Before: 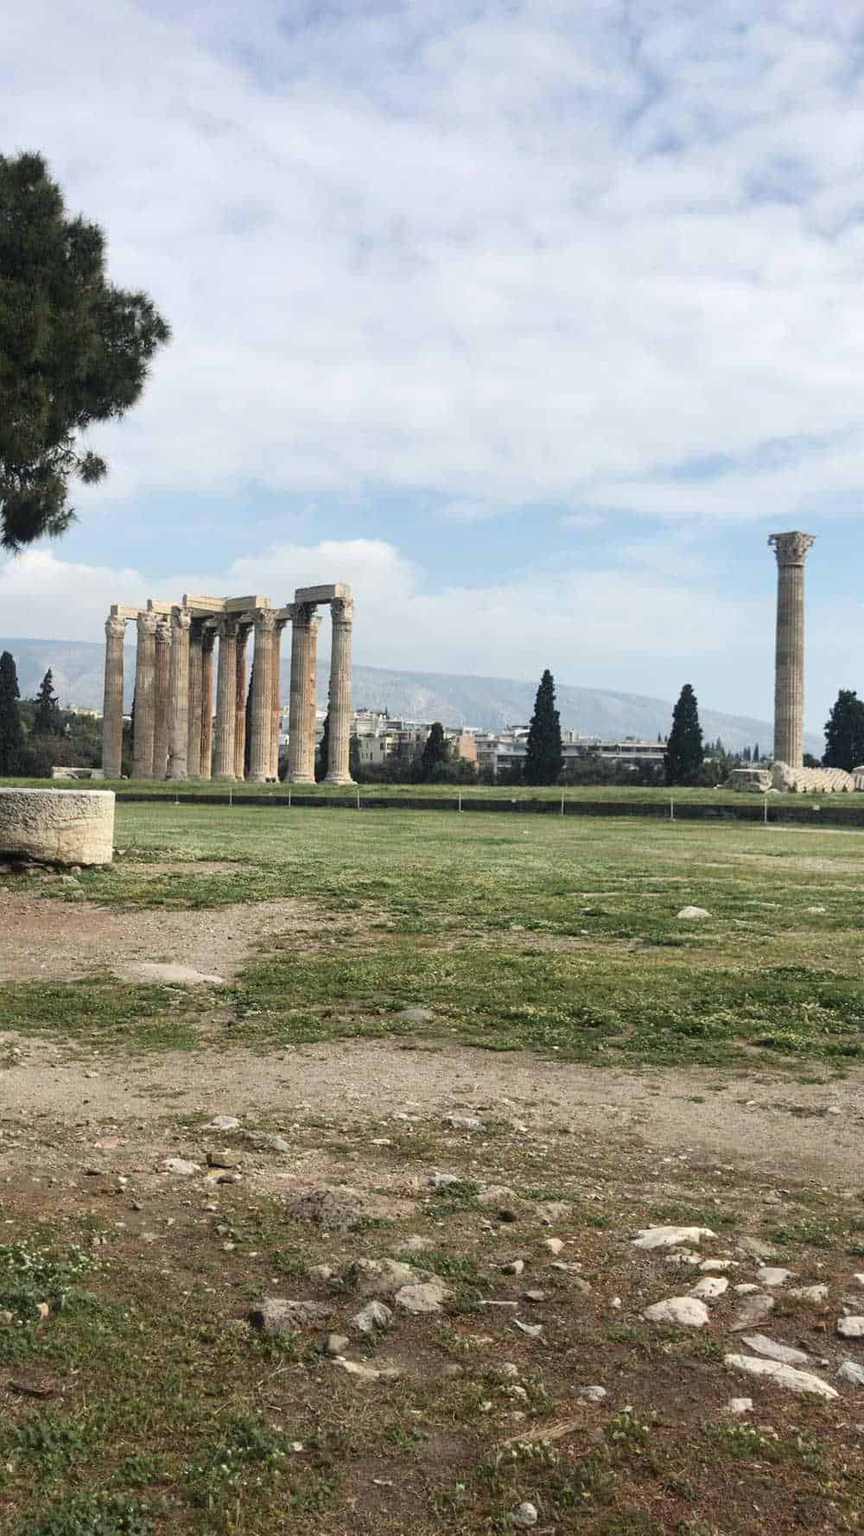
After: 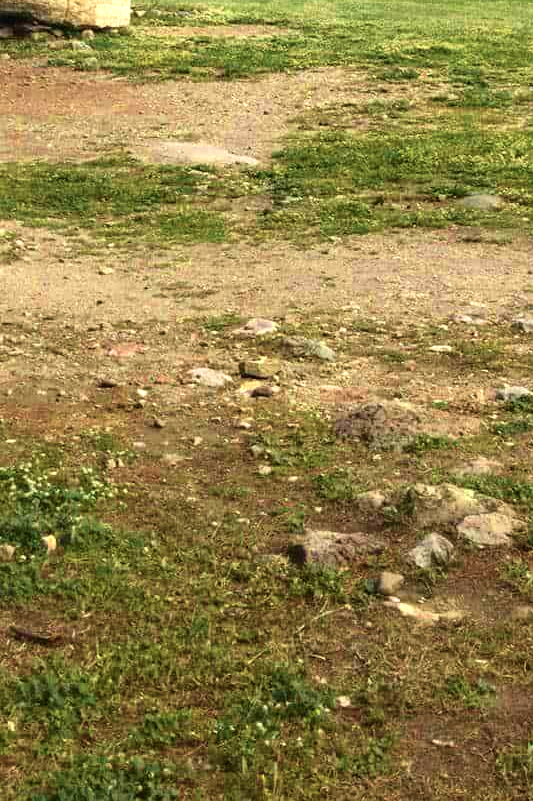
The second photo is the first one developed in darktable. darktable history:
crop and rotate: top 54.778%, right 46.61%, bottom 0.159%
color zones: curves: ch0 [(0.004, 0.305) (0.261, 0.623) (0.389, 0.399) (0.708, 0.571) (0.947, 0.34)]; ch1 [(0.025, 0.645) (0.229, 0.584) (0.326, 0.551) (0.484, 0.262) (0.757, 0.643)]
velvia: strength 75%
